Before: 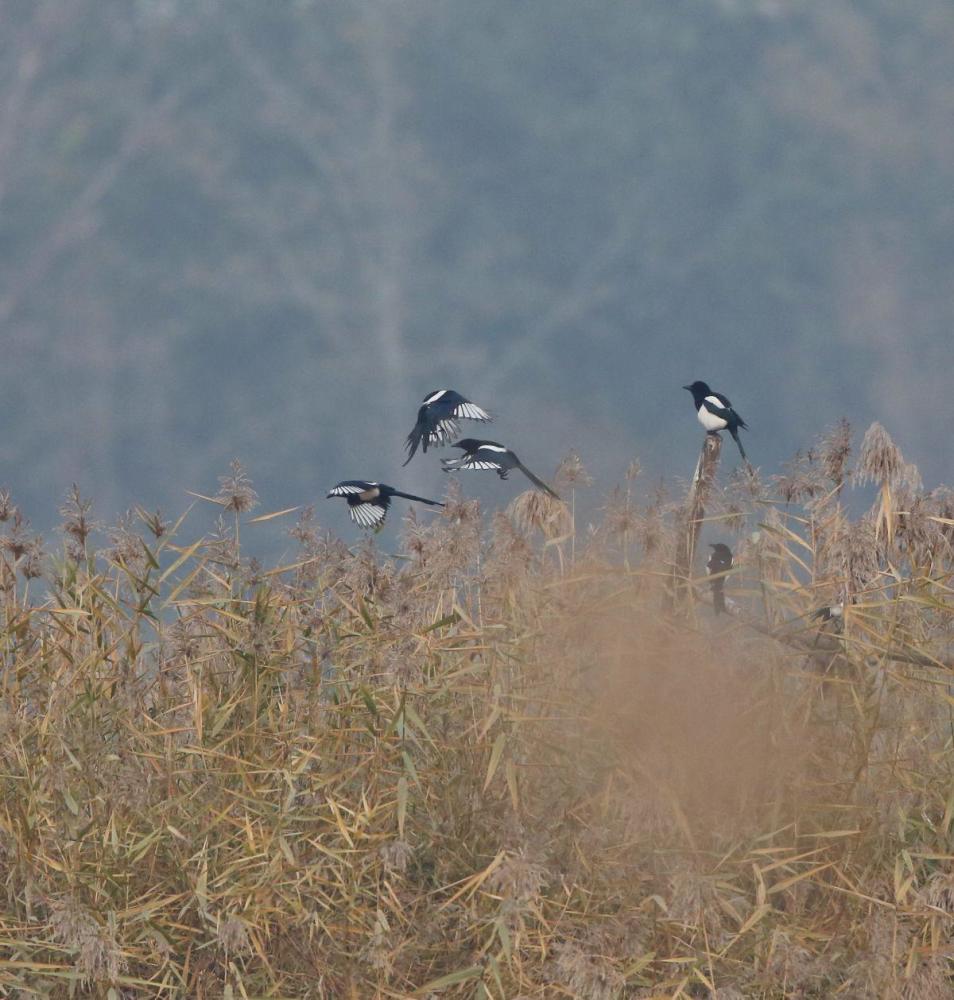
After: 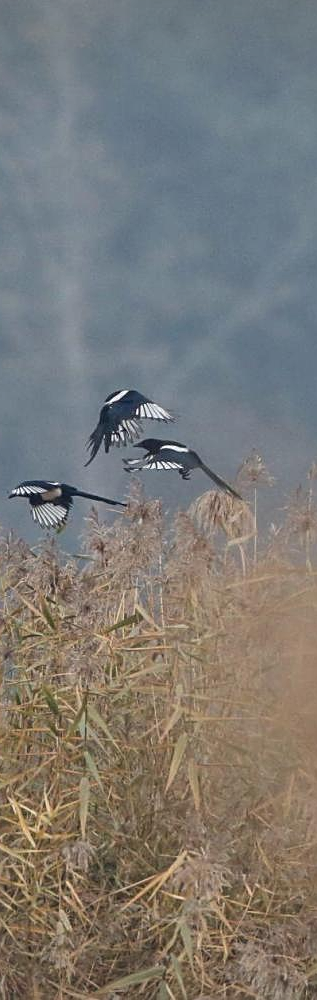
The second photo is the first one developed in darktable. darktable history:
crop: left 33.36%, right 33.36%
vignetting: fall-off radius 60.92%
sharpen: on, module defaults
local contrast: on, module defaults
